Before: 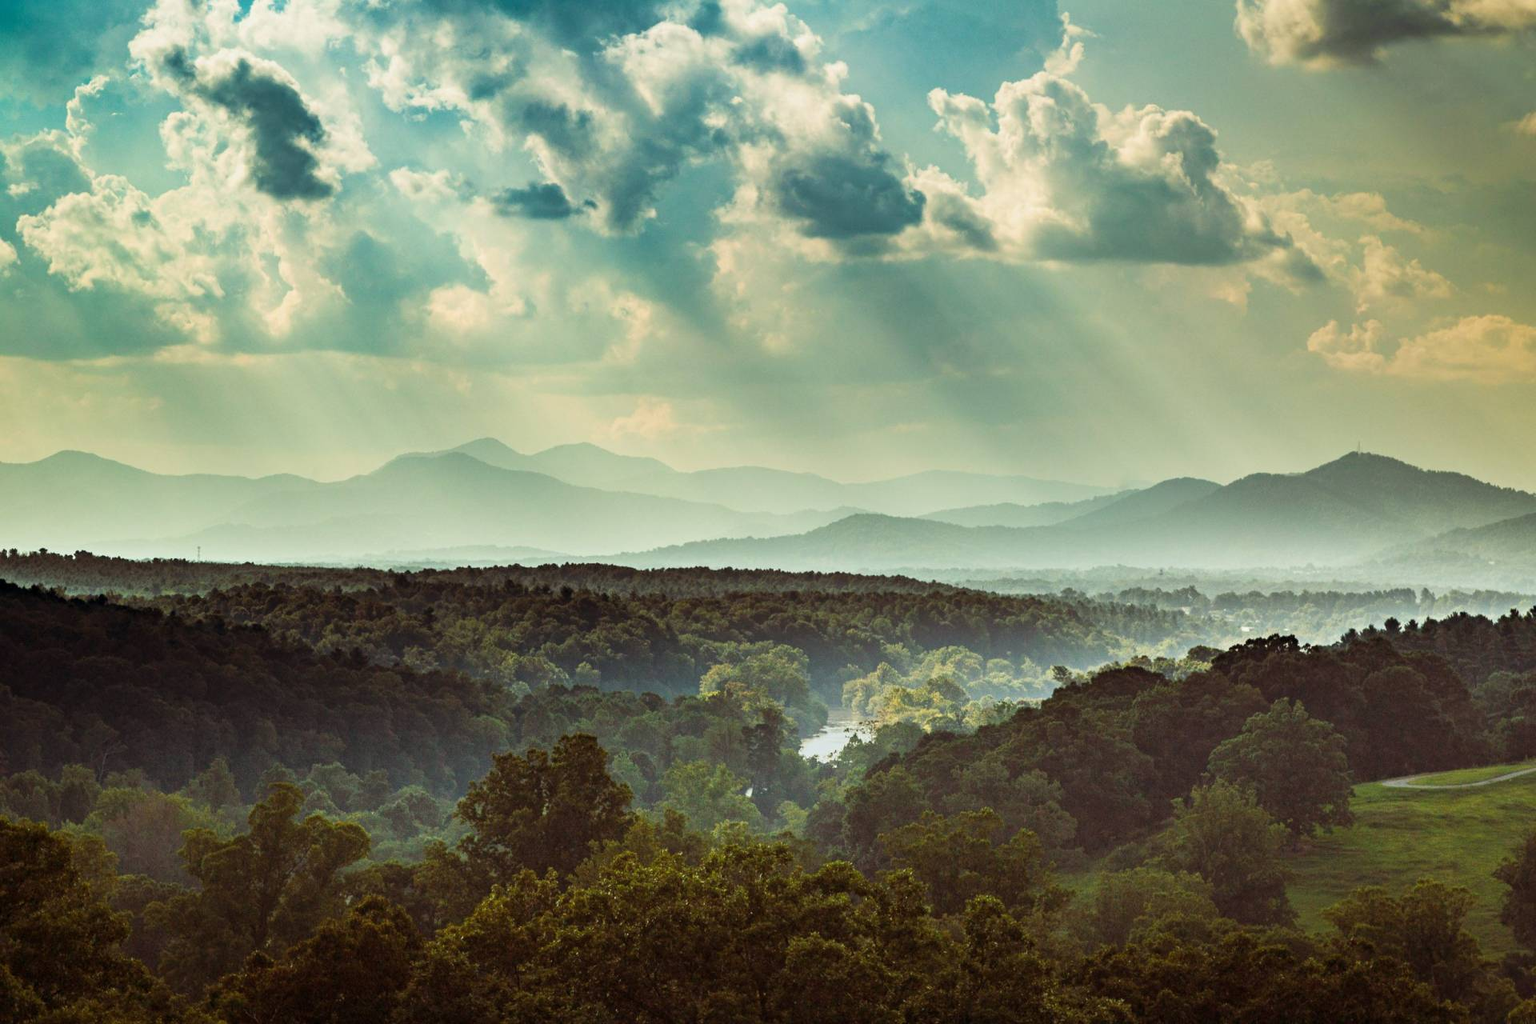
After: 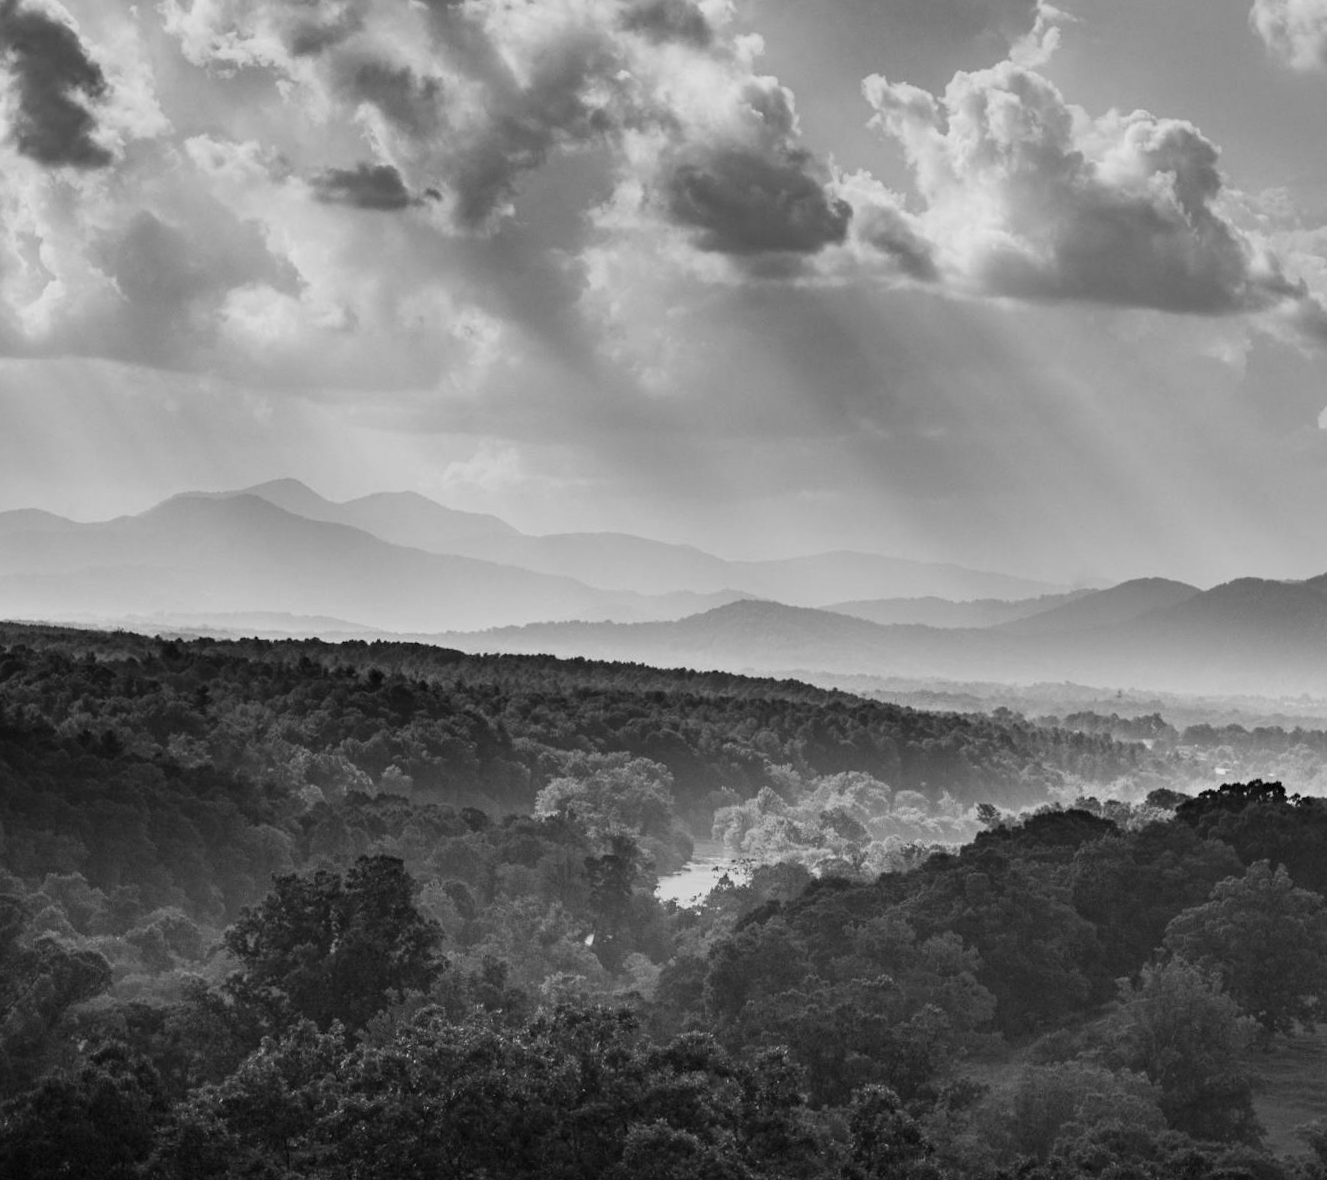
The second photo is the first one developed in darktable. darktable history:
crop and rotate: angle -3.27°, left 14.277%, top 0.028%, right 10.766%, bottom 0.028%
monochrome: a 26.22, b 42.67, size 0.8
